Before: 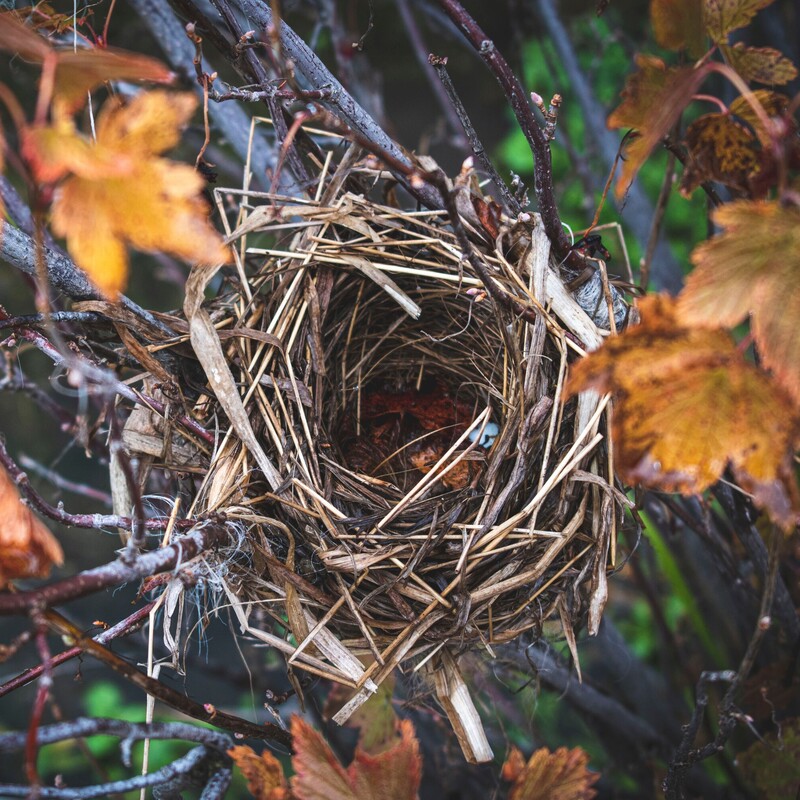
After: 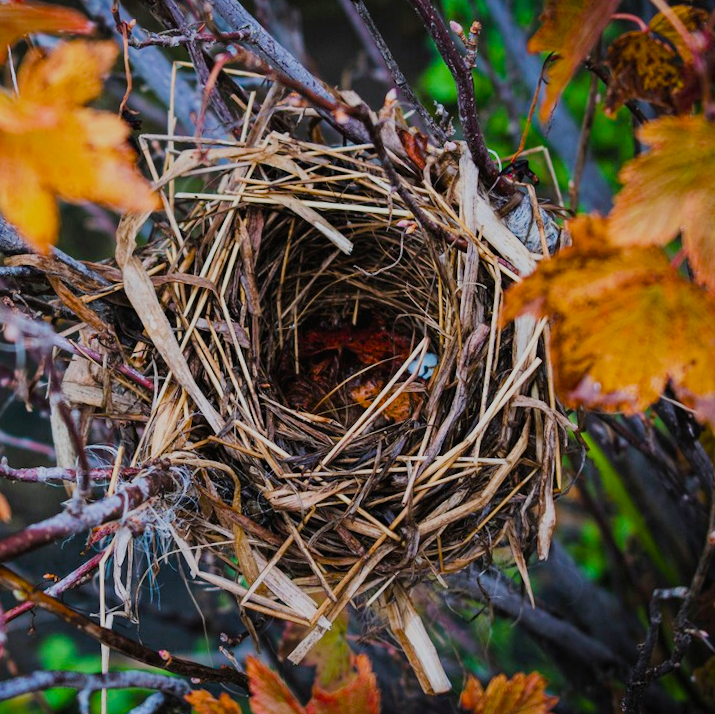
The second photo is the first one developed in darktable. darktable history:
filmic rgb: black relative exposure -6.04 EV, white relative exposure 6.98 EV, hardness 2.26, color science v6 (2022)
color balance rgb: linear chroma grading › global chroma 16.304%, perceptual saturation grading › global saturation 20%, perceptual saturation grading › highlights -25.139%, perceptual saturation grading › shadows 49.338%, global vibrance 11.166%
crop and rotate: angle 3.32°, left 5.525%, top 5.705%
